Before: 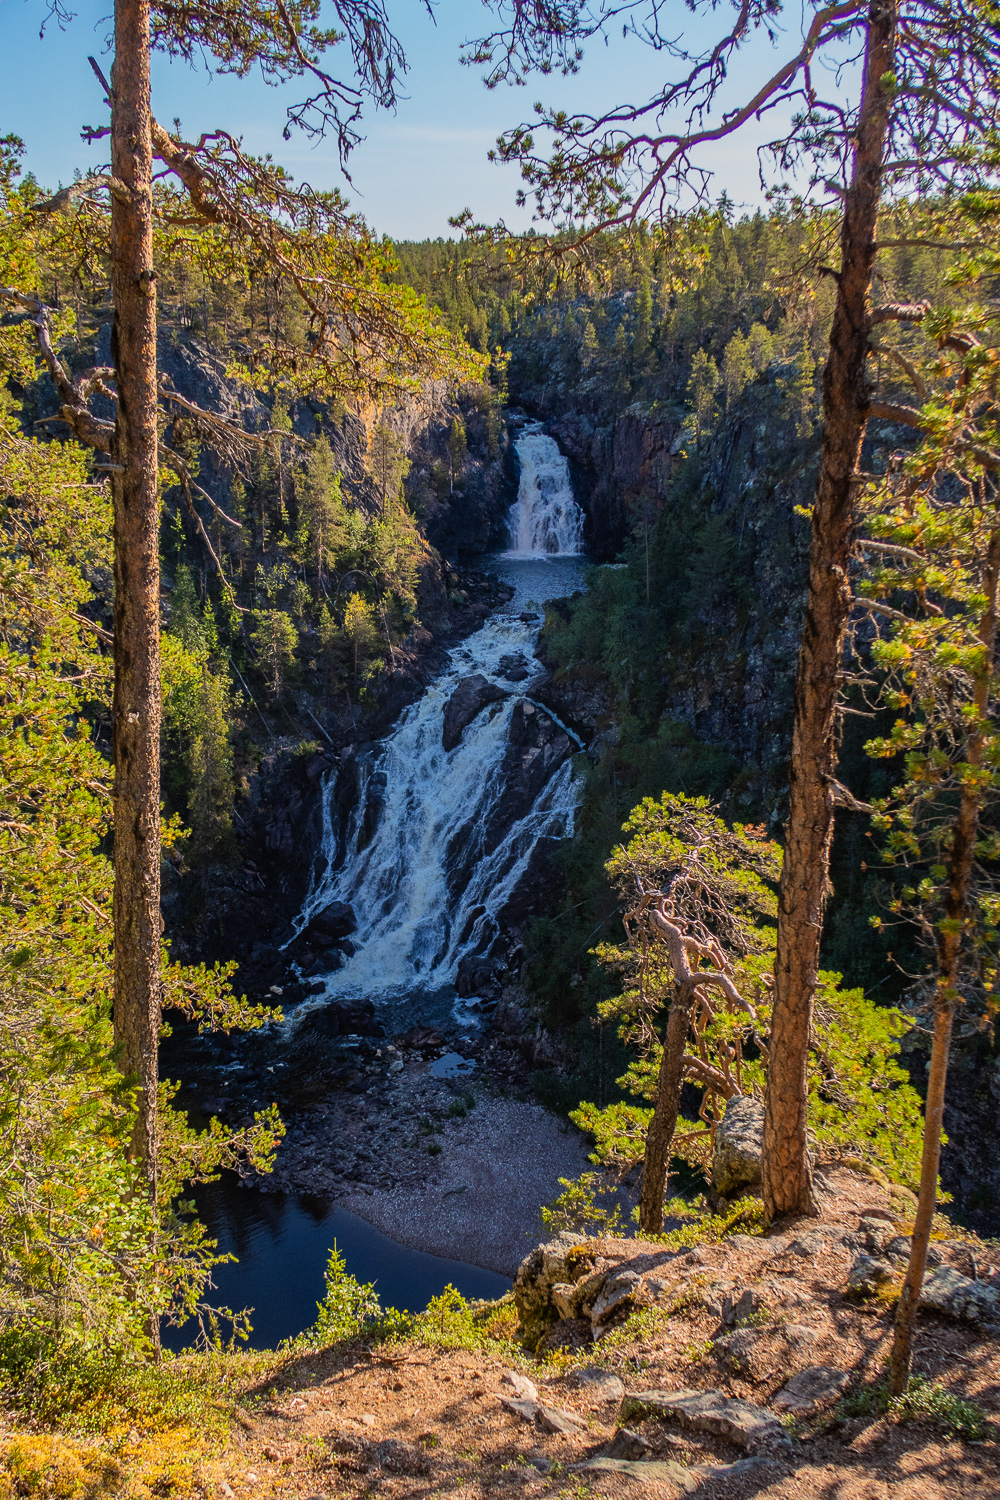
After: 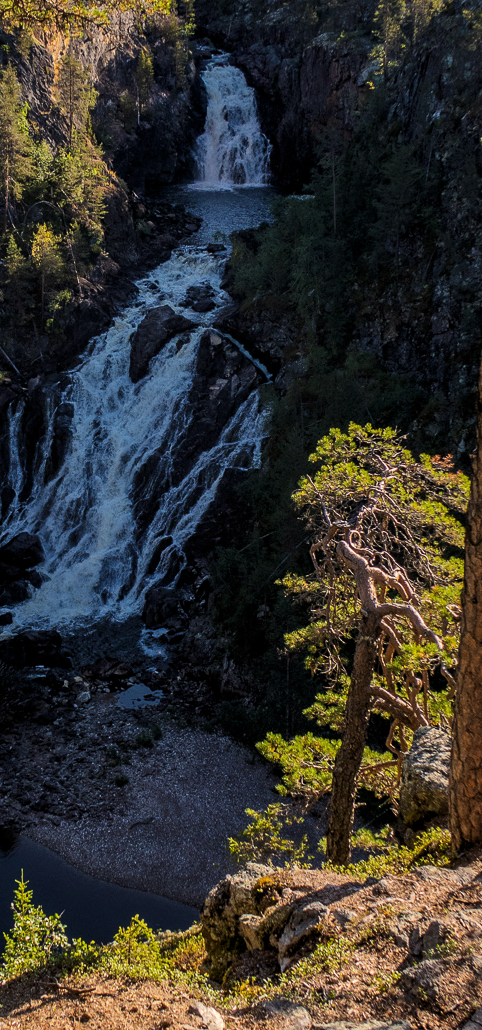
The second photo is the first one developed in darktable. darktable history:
levels: levels [0.029, 0.545, 0.971]
crop: left 31.379%, top 24.658%, right 20.326%, bottom 6.628%
